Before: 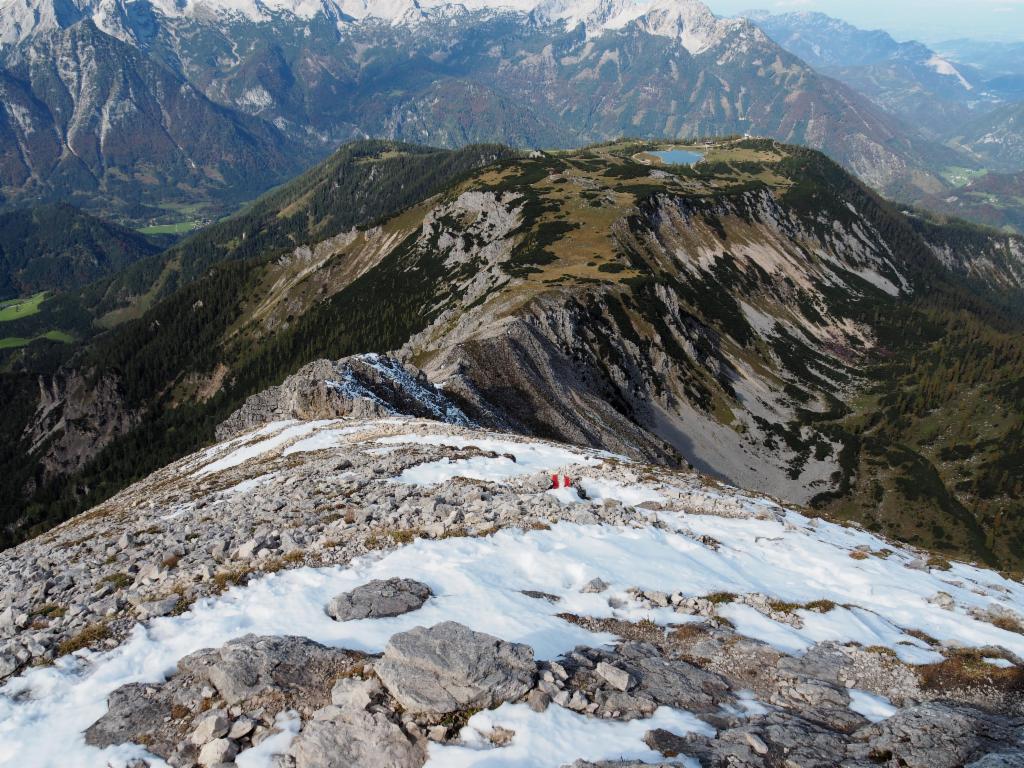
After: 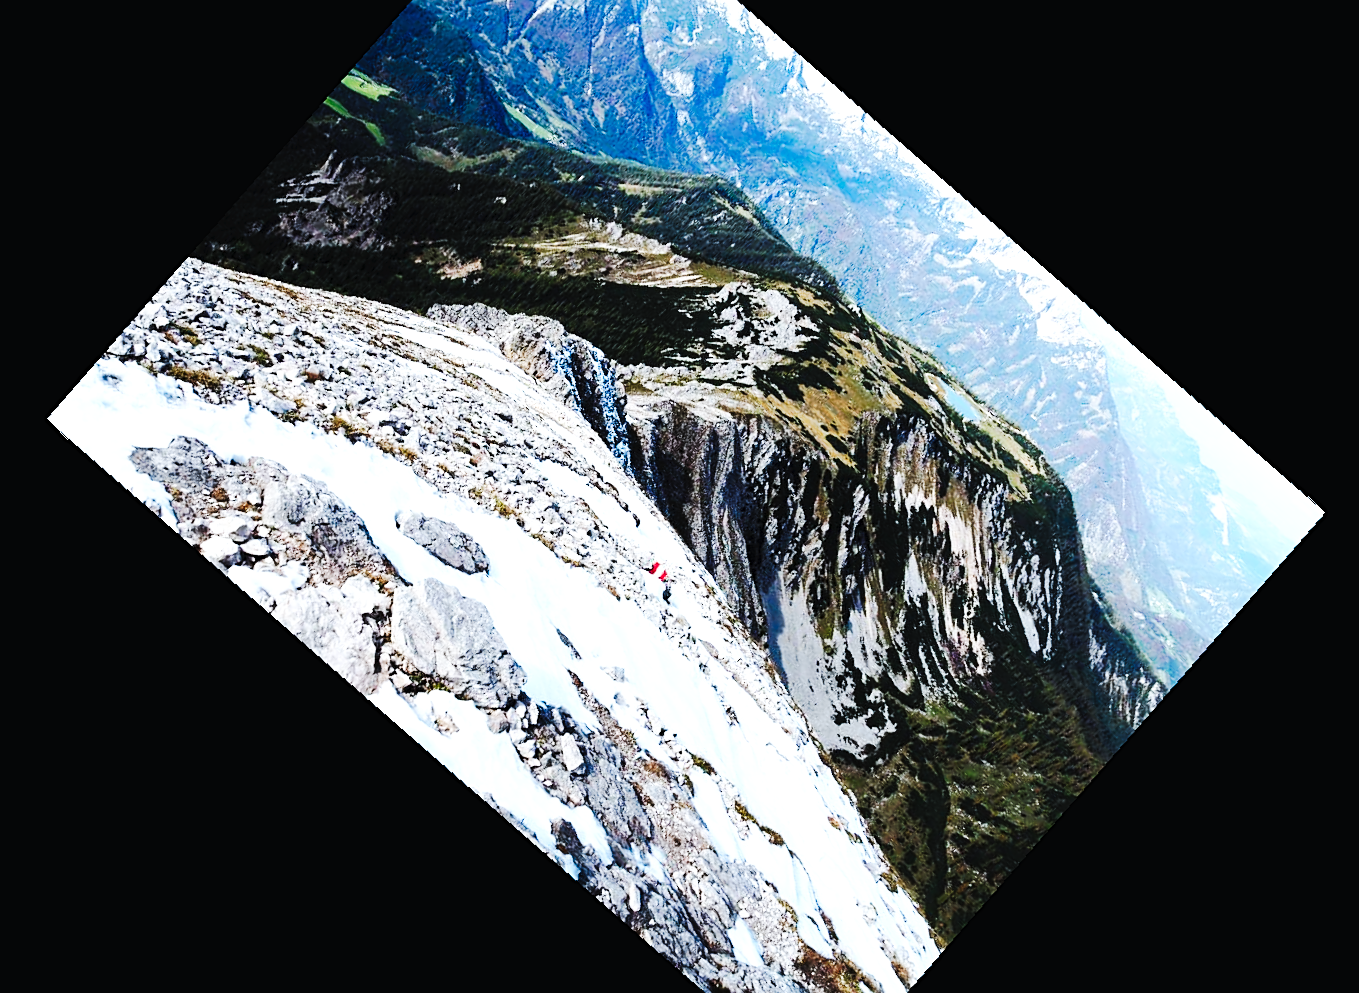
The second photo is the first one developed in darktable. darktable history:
tone equalizer: -8 EV -0.417 EV, -7 EV -0.389 EV, -6 EV -0.333 EV, -5 EV -0.222 EV, -3 EV 0.222 EV, -2 EV 0.333 EV, -1 EV 0.389 EV, +0 EV 0.417 EV, edges refinement/feathering 500, mask exposure compensation -1.57 EV, preserve details no
crop and rotate: angle -46.26°, top 16.234%, right 0.912%, bottom 11.704%
rotate and perspective: rotation -5.2°, automatic cropping off
exposure: black level correction -0.002, exposure 0.54 EV, compensate highlight preservation false
base curve: curves: ch0 [(0, 0) (0.028, 0.03) (0.121, 0.232) (0.46, 0.748) (0.859, 0.968) (1, 1)], preserve colors none
tone curve: curves: ch0 [(0, 0) (0.003, 0.006) (0.011, 0.011) (0.025, 0.02) (0.044, 0.032) (0.069, 0.035) (0.1, 0.046) (0.136, 0.063) (0.177, 0.089) (0.224, 0.12) (0.277, 0.16) (0.335, 0.206) (0.399, 0.268) (0.468, 0.359) (0.543, 0.466) (0.623, 0.582) (0.709, 0.722) (0.801, 0.808) (0.898, 0.886) (1, 1)], preserve colors none
sharpen: on, module defaults
color calibration: illuminant custom, x 0.368, y 0.373, temperature 4330.32 K
